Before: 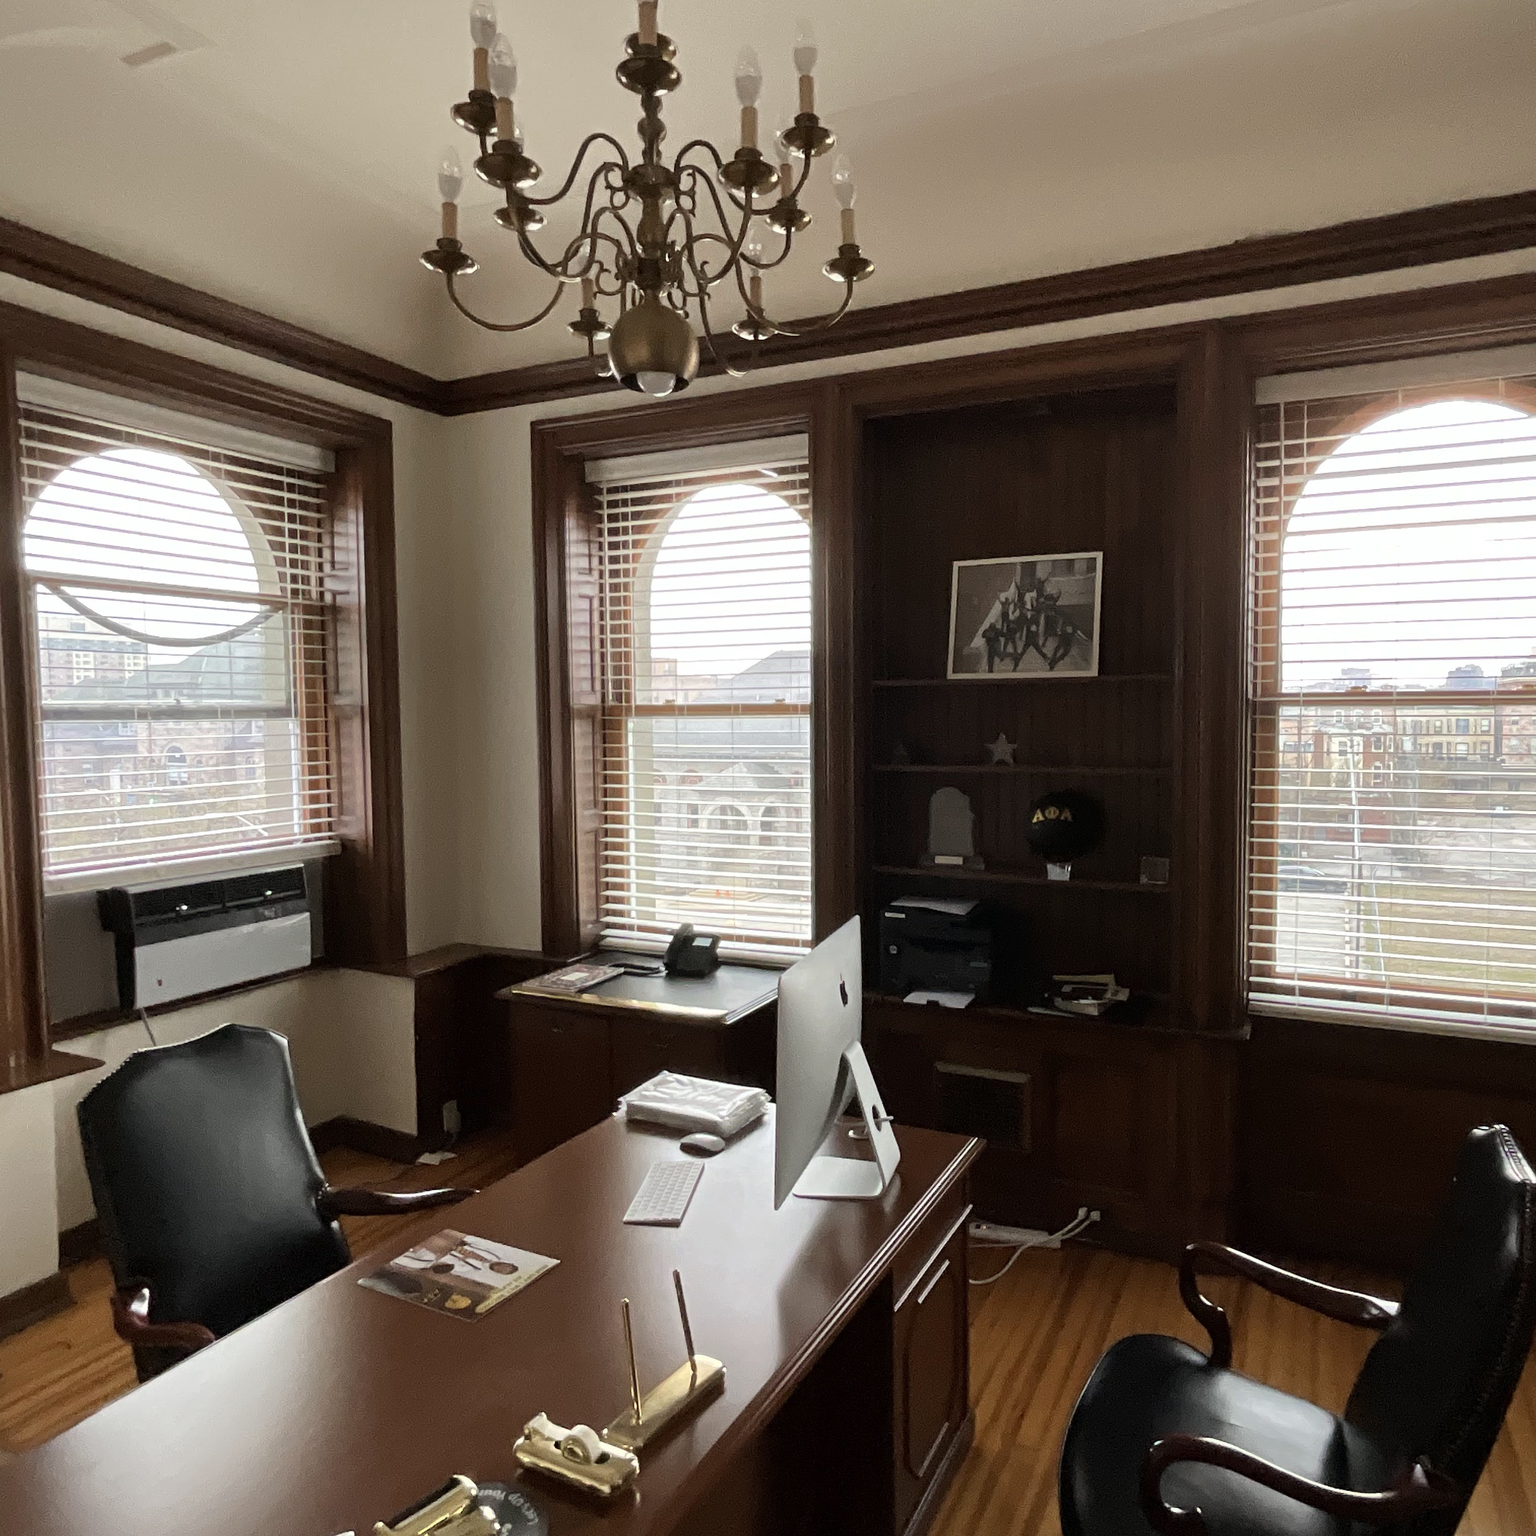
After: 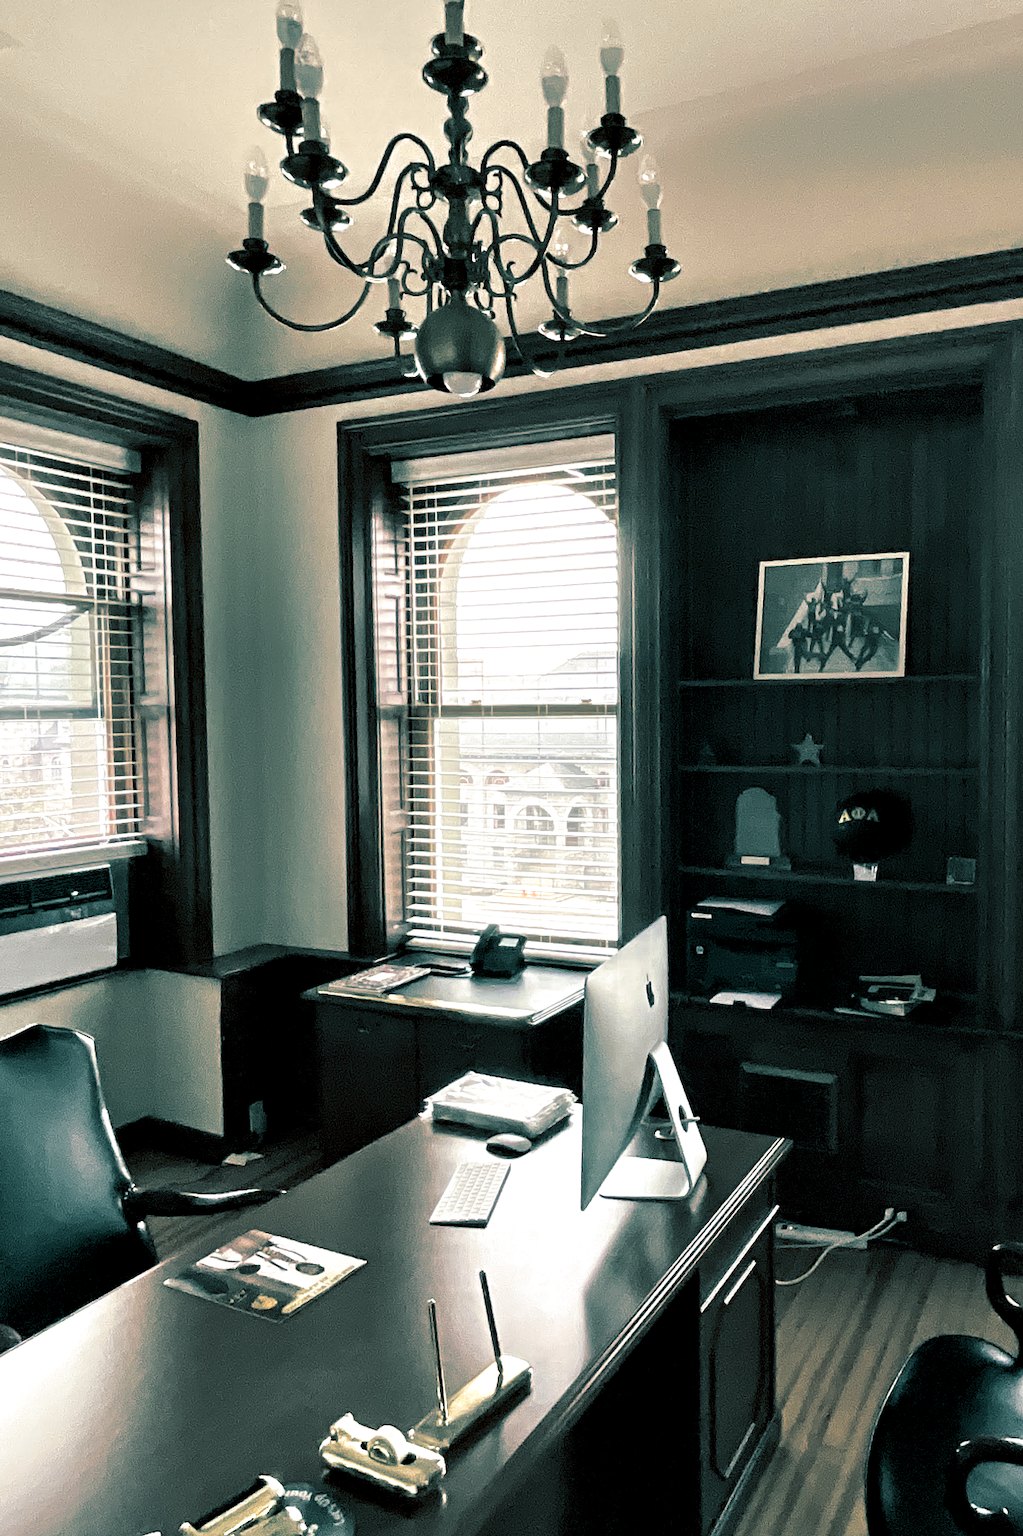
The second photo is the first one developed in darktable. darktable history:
crop and rotate: left 12.673%, right 20.66%
split-toning: shadows › hue 186.43°, highlights › hue 49.29°, compress 30.29%
contrast equalizer: y [[0.601, 0.6, 0.598, 0.598, 0.6, 0.601], [0.5 ×6], [0.5 ×6], [0 ×6], [0 ×6]]
exposure: black level correction 0.001, exposure 0.5 EV, compensate exposure bias true, compensate highlight preservation false
